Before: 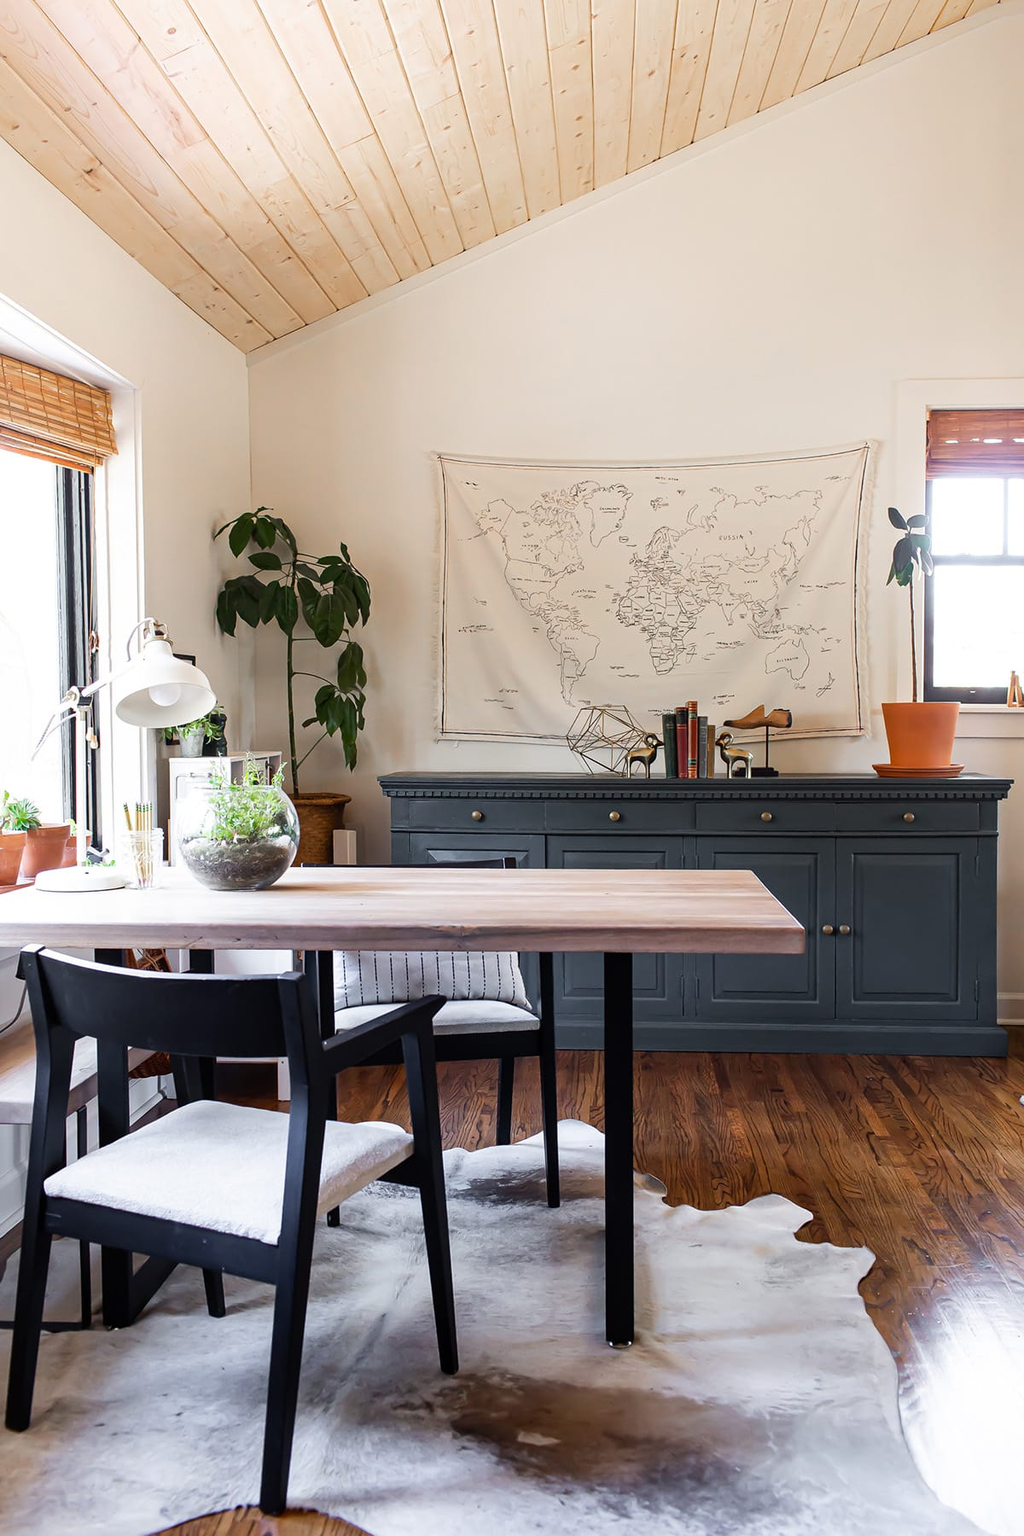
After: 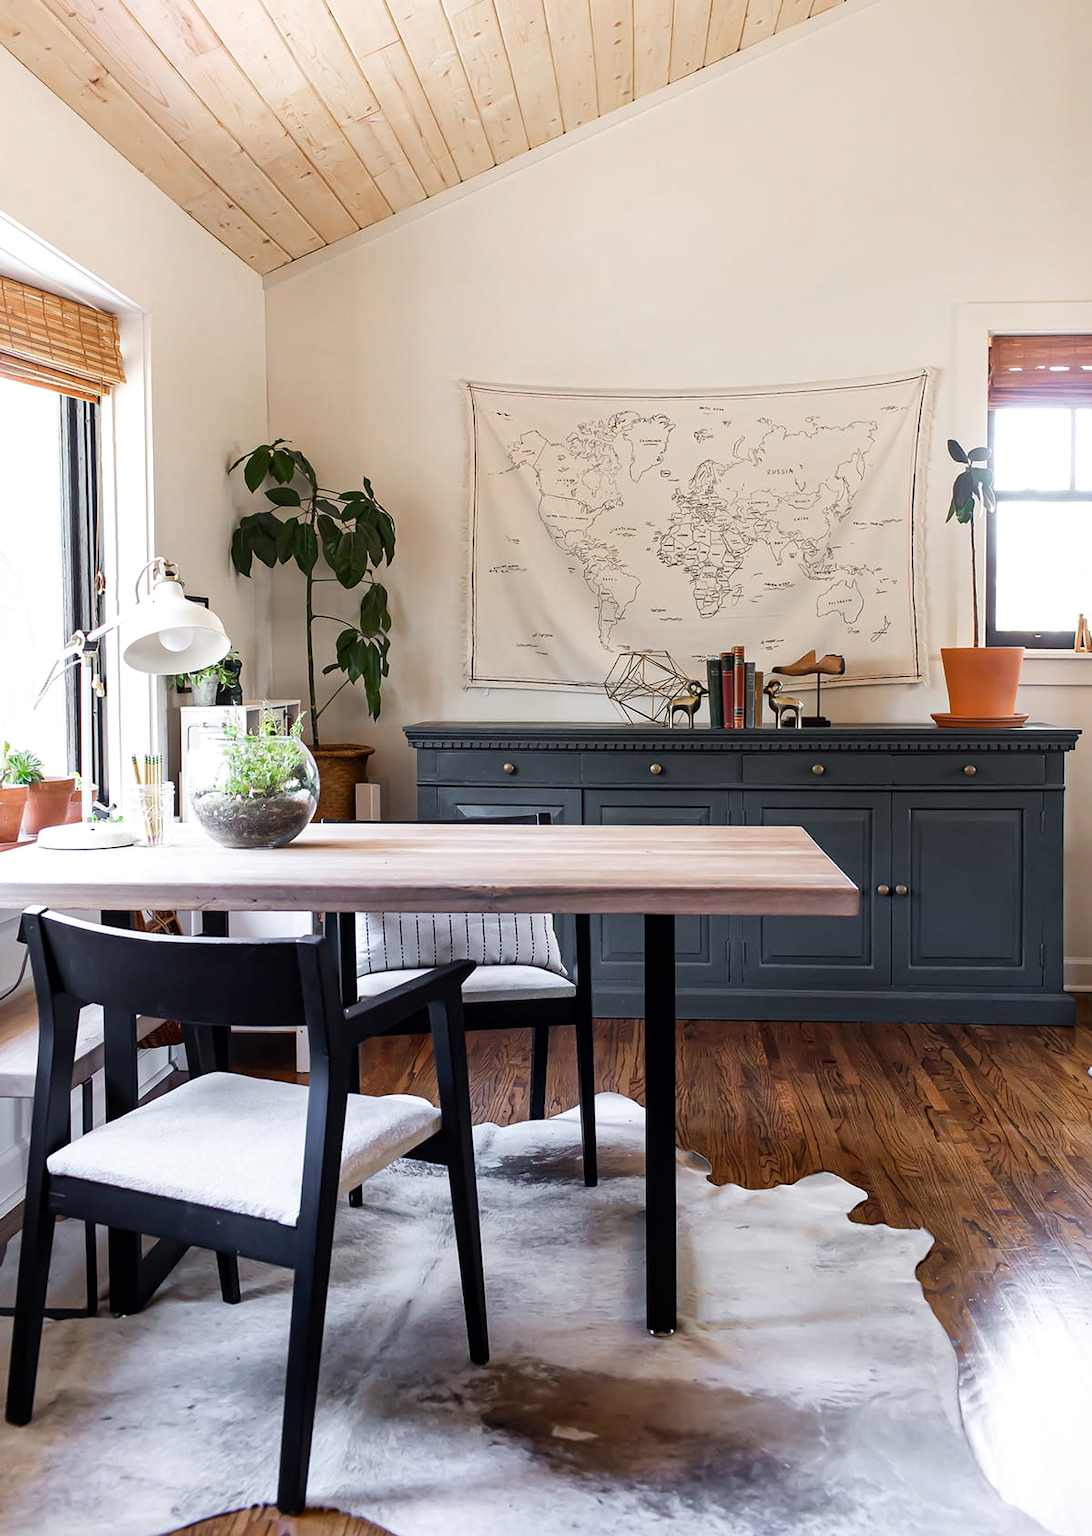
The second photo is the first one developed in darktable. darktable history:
local contrast: mode bilateral grid, contrast 20, coarseness 50, detail 120%, midtone range 0.2
tone equalizer: on, module defaults
crop and rotate: top 6.25%
contrast brightness saturation: saturation -0.04
